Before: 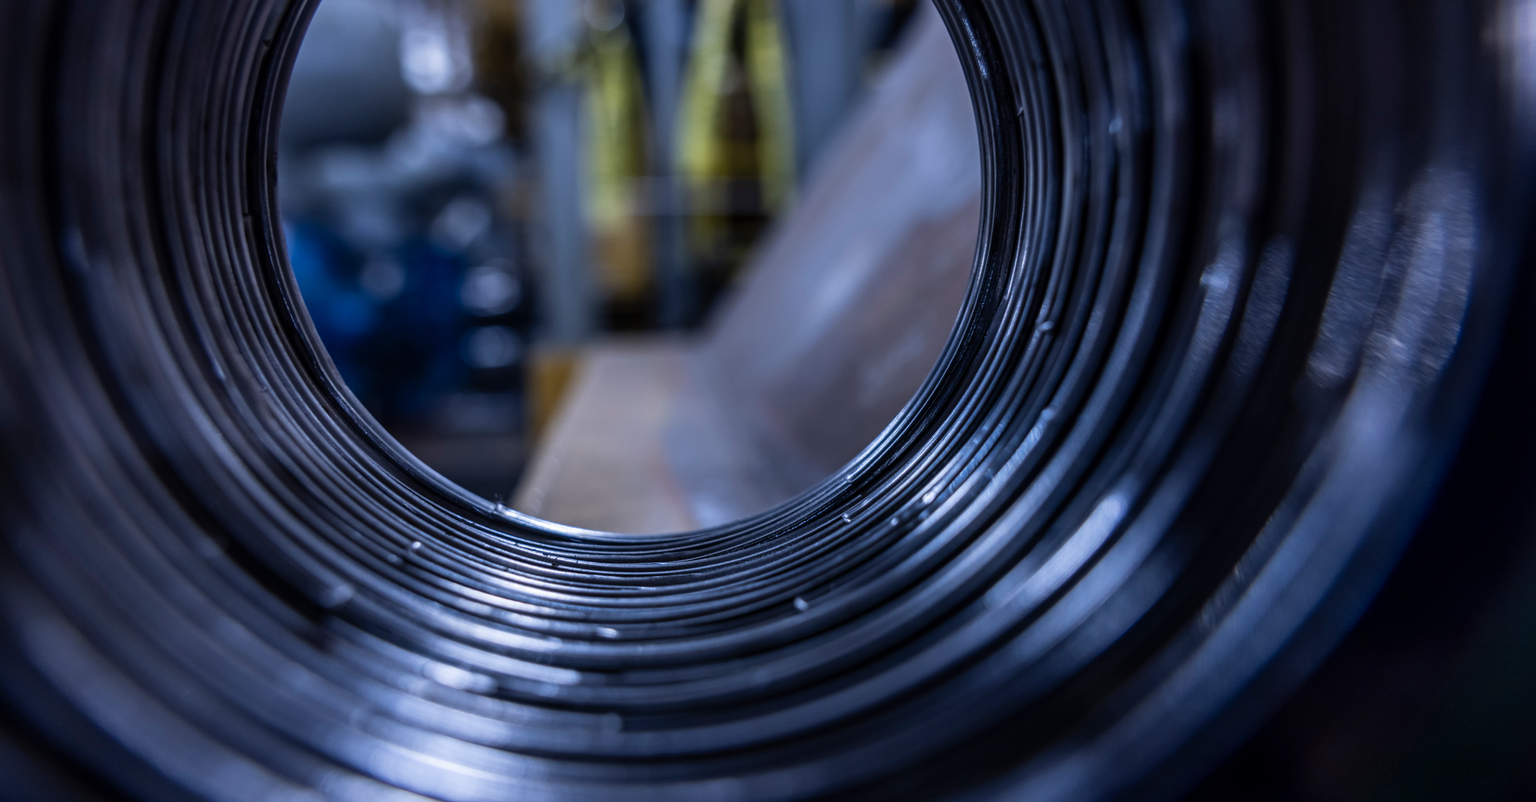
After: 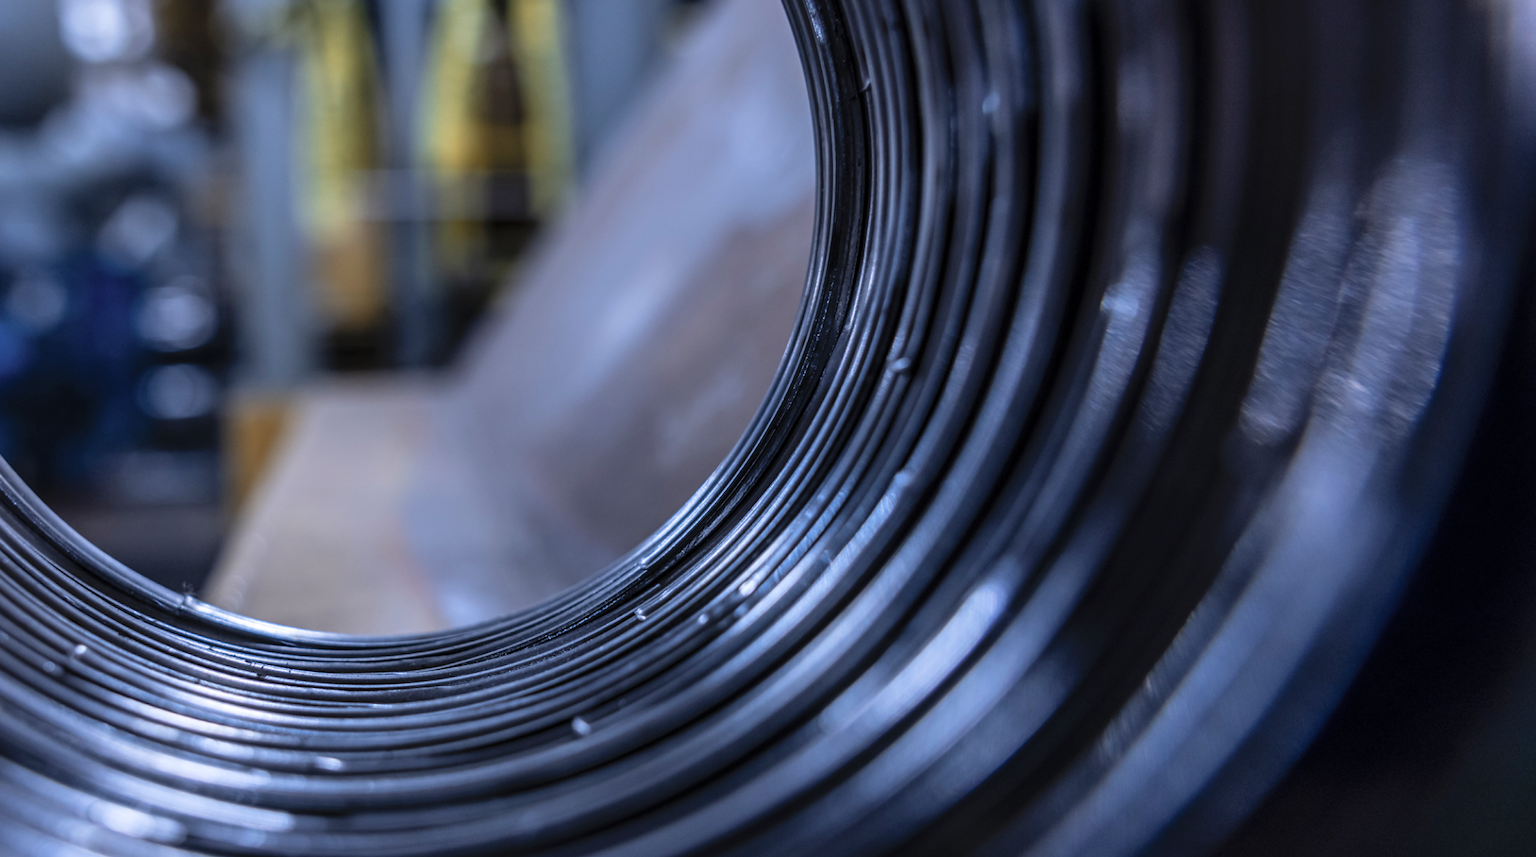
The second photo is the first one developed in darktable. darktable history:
crop: left 23.095%, top 5.827%, bottom 11.854%
color zones: curves: ch2 [(0, 0.5) (0.143, 0.5) (0.286, 0.416) (0.429, 0.5) (0.571, 0.5) (0.714, 0.5) (0.857, 0.5) (1, 0.5)]
contrast brightness saturation: brightness 0.15
